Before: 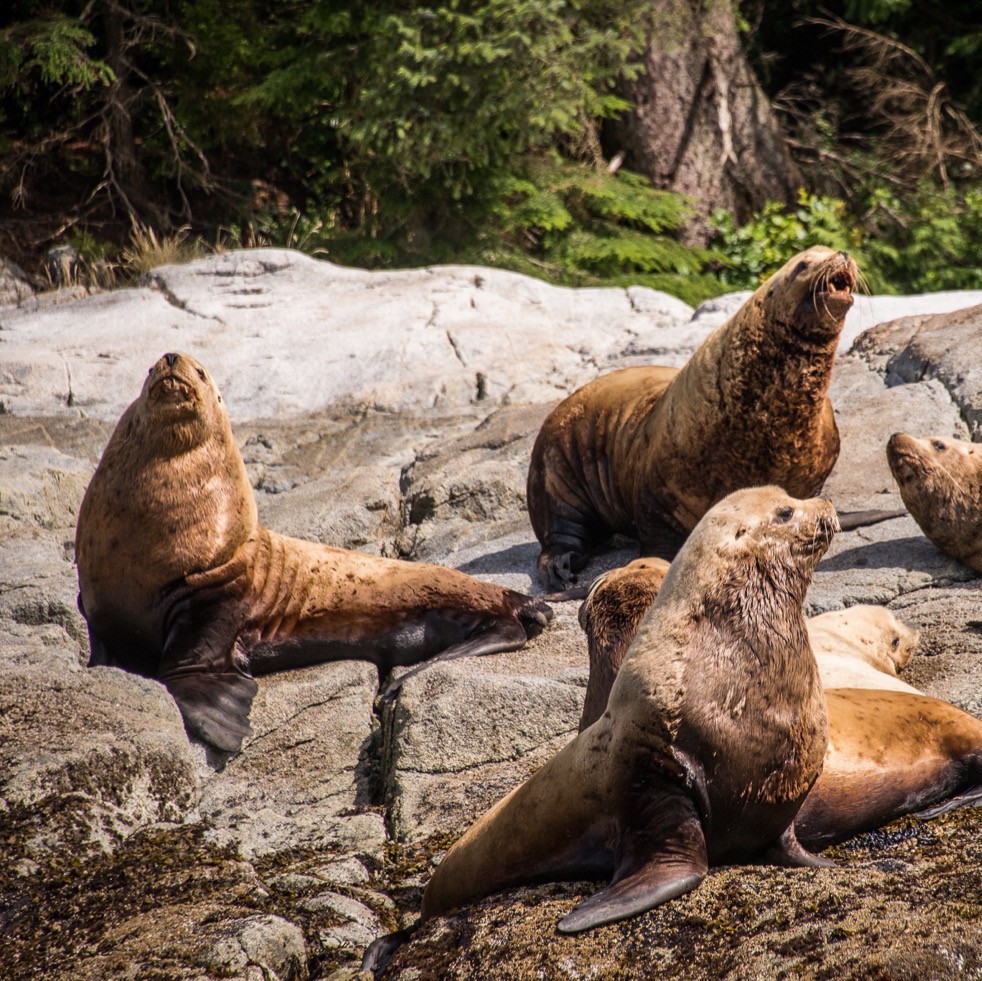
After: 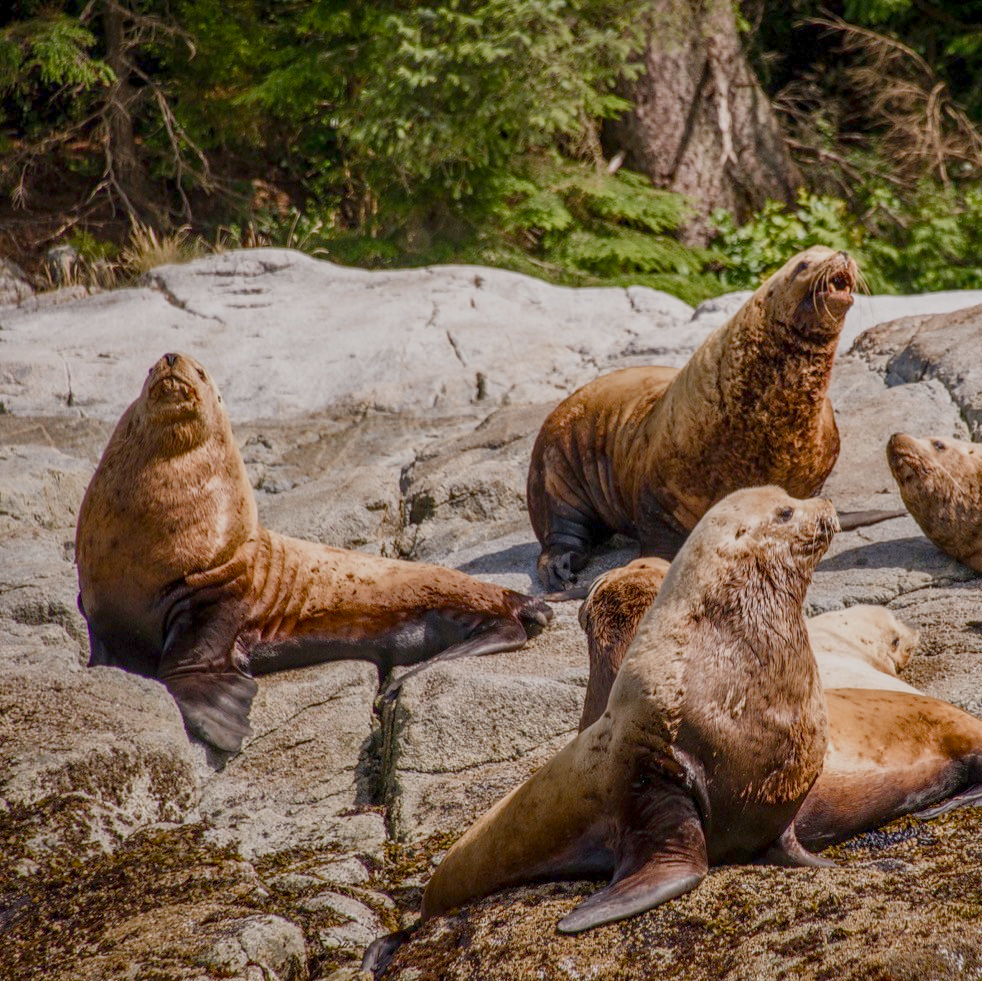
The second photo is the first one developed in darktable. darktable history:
color balance rgb: shadows lift › chroma 1%, shadows lift › hue 113°, highlights gain › chroma 0.2%, highlights gain › hue 333°, perceptual saturation grading › global saturation 20%, perceptual saturation grading › highlights -50%, perceptual saturation grading › shadows 25%, contrast -30%
local contrast: detail 130%
exposure: exposure -0.01 EV, compensate highlight preservation false
